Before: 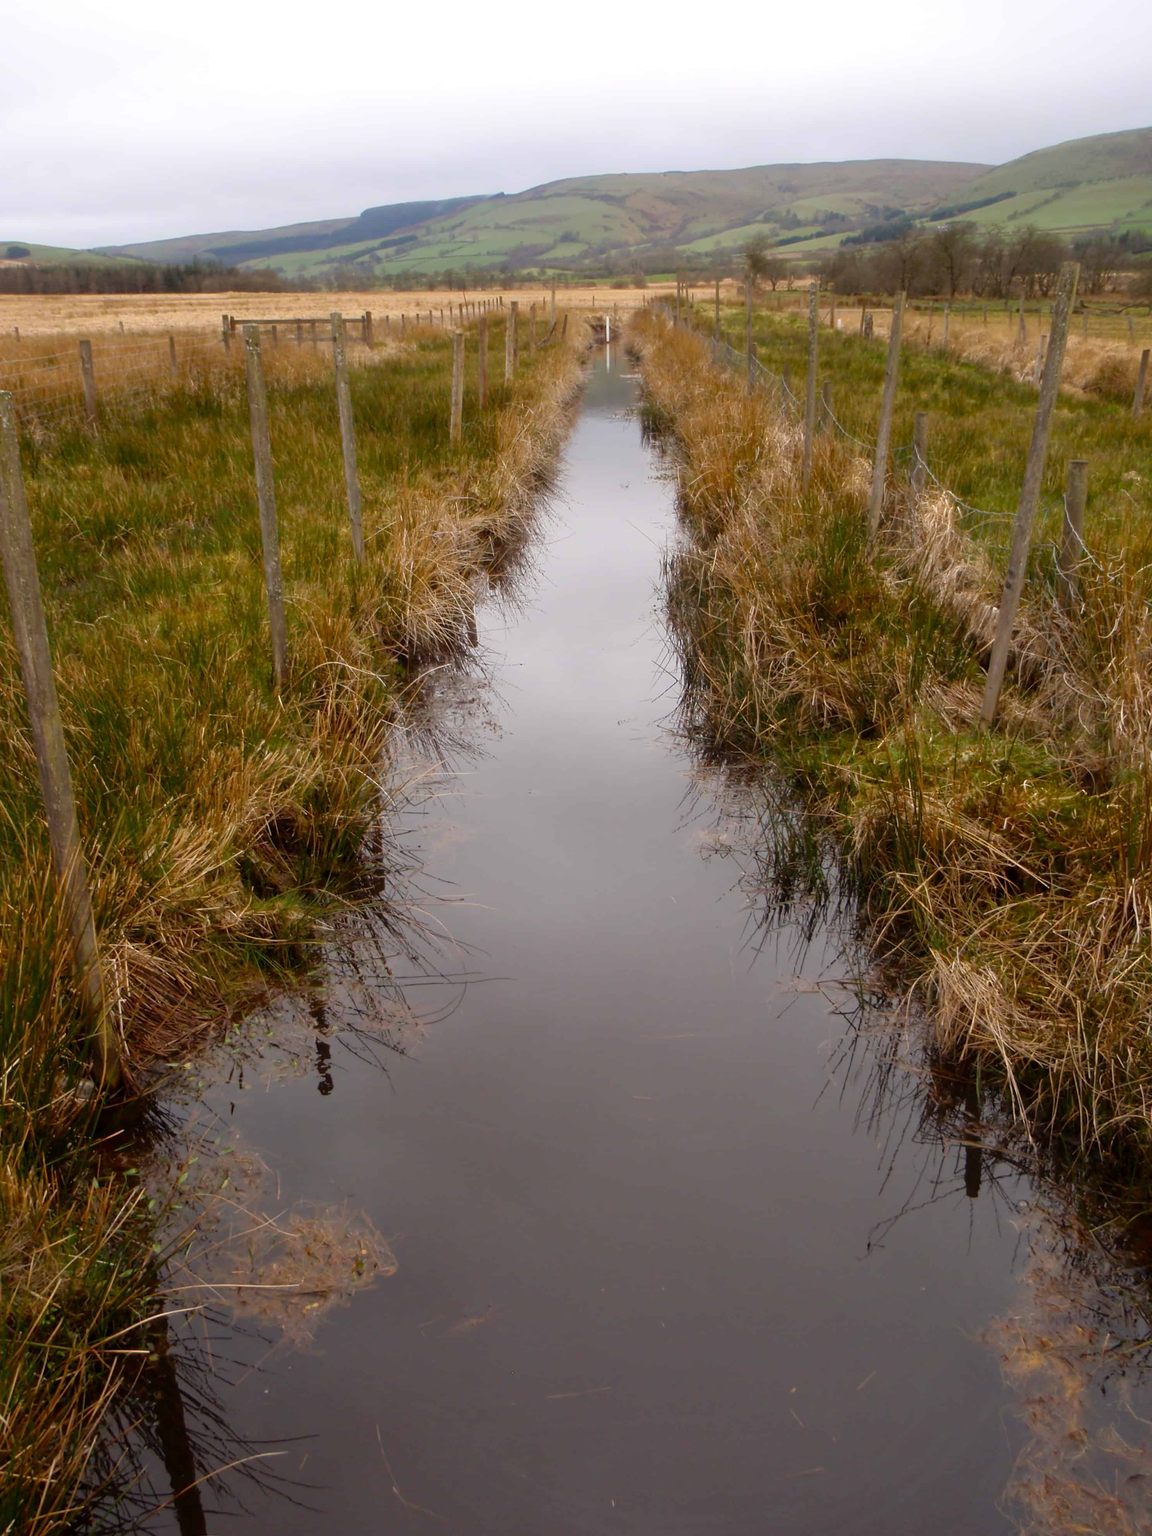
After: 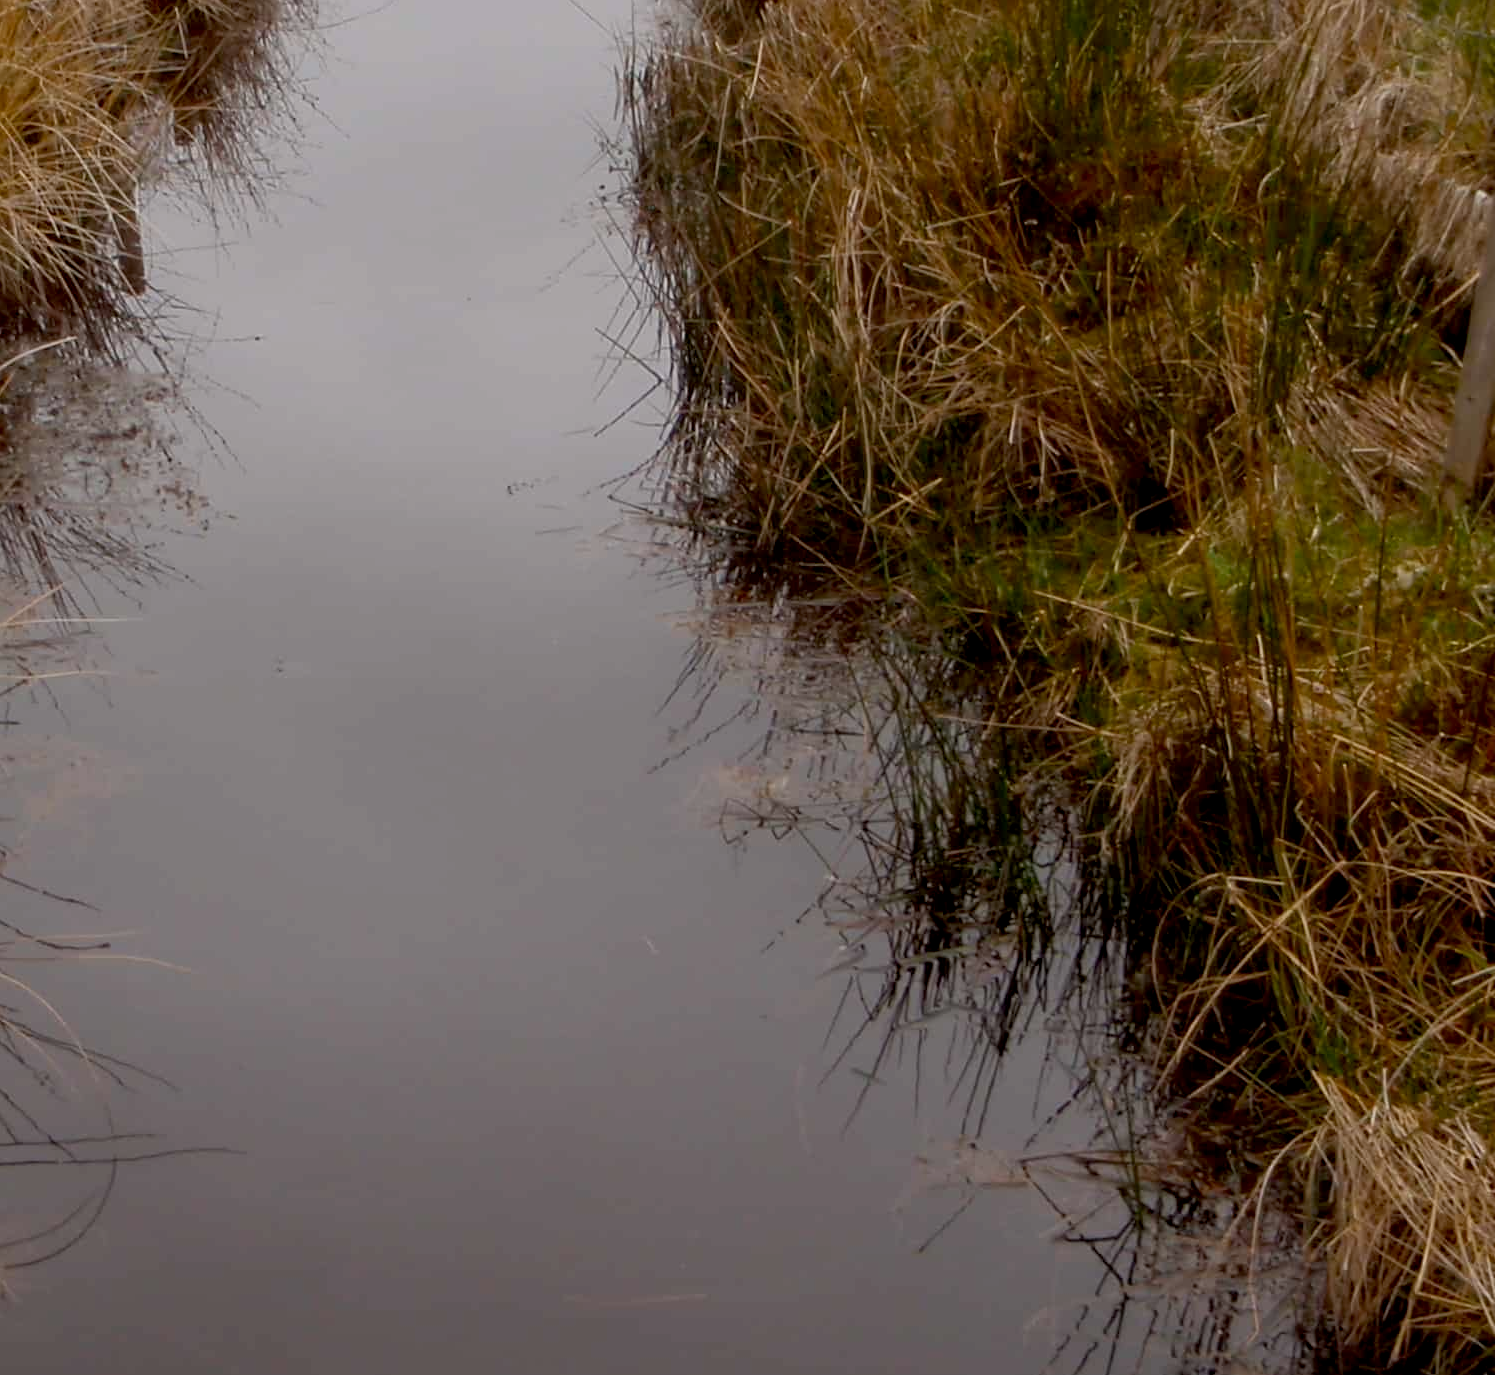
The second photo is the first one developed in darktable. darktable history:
crop: left 36.607%, top 34.735%, right 13.146%, bottom 30.611%
exposure: black level correction 0.009, exposure -0.637 EV, compensate highlight preservation false
